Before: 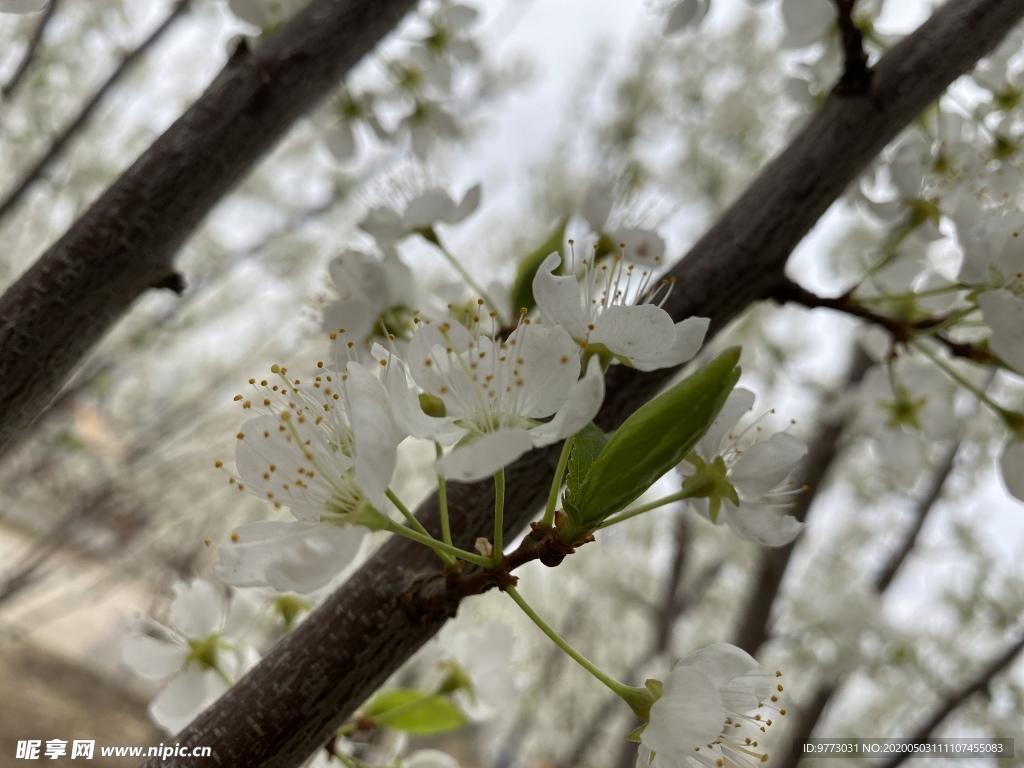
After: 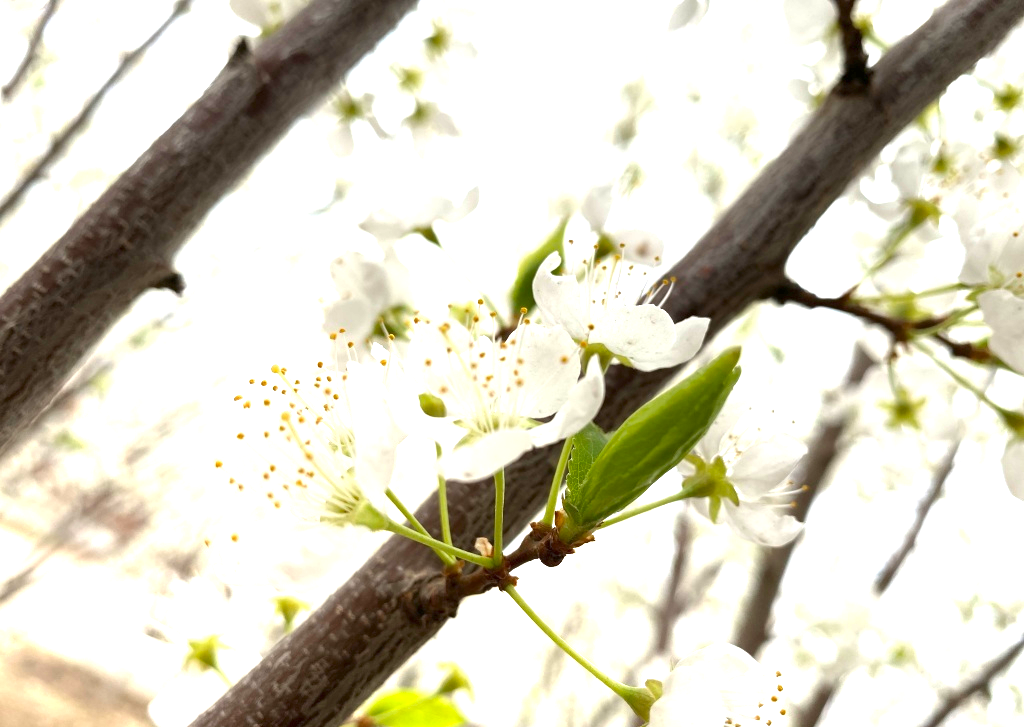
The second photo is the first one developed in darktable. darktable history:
crop and rotate: top 0.005%, bottom 5.277%
exposure: exposure 2 EV, compensate exposure bias true, compensate highlight preservation false
